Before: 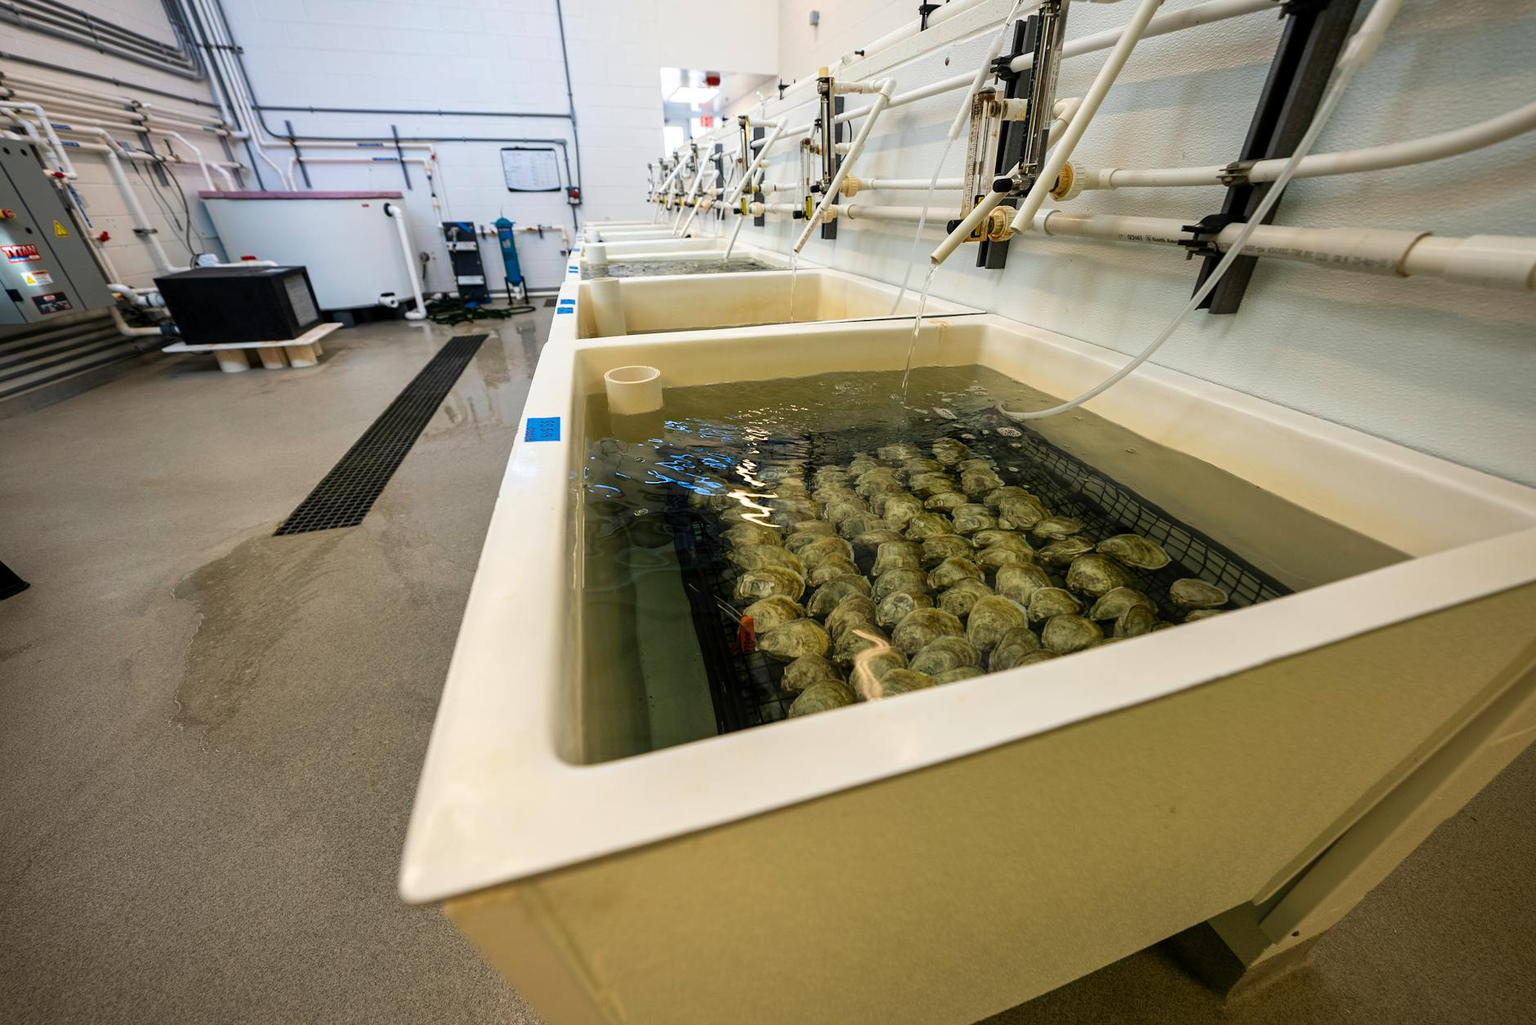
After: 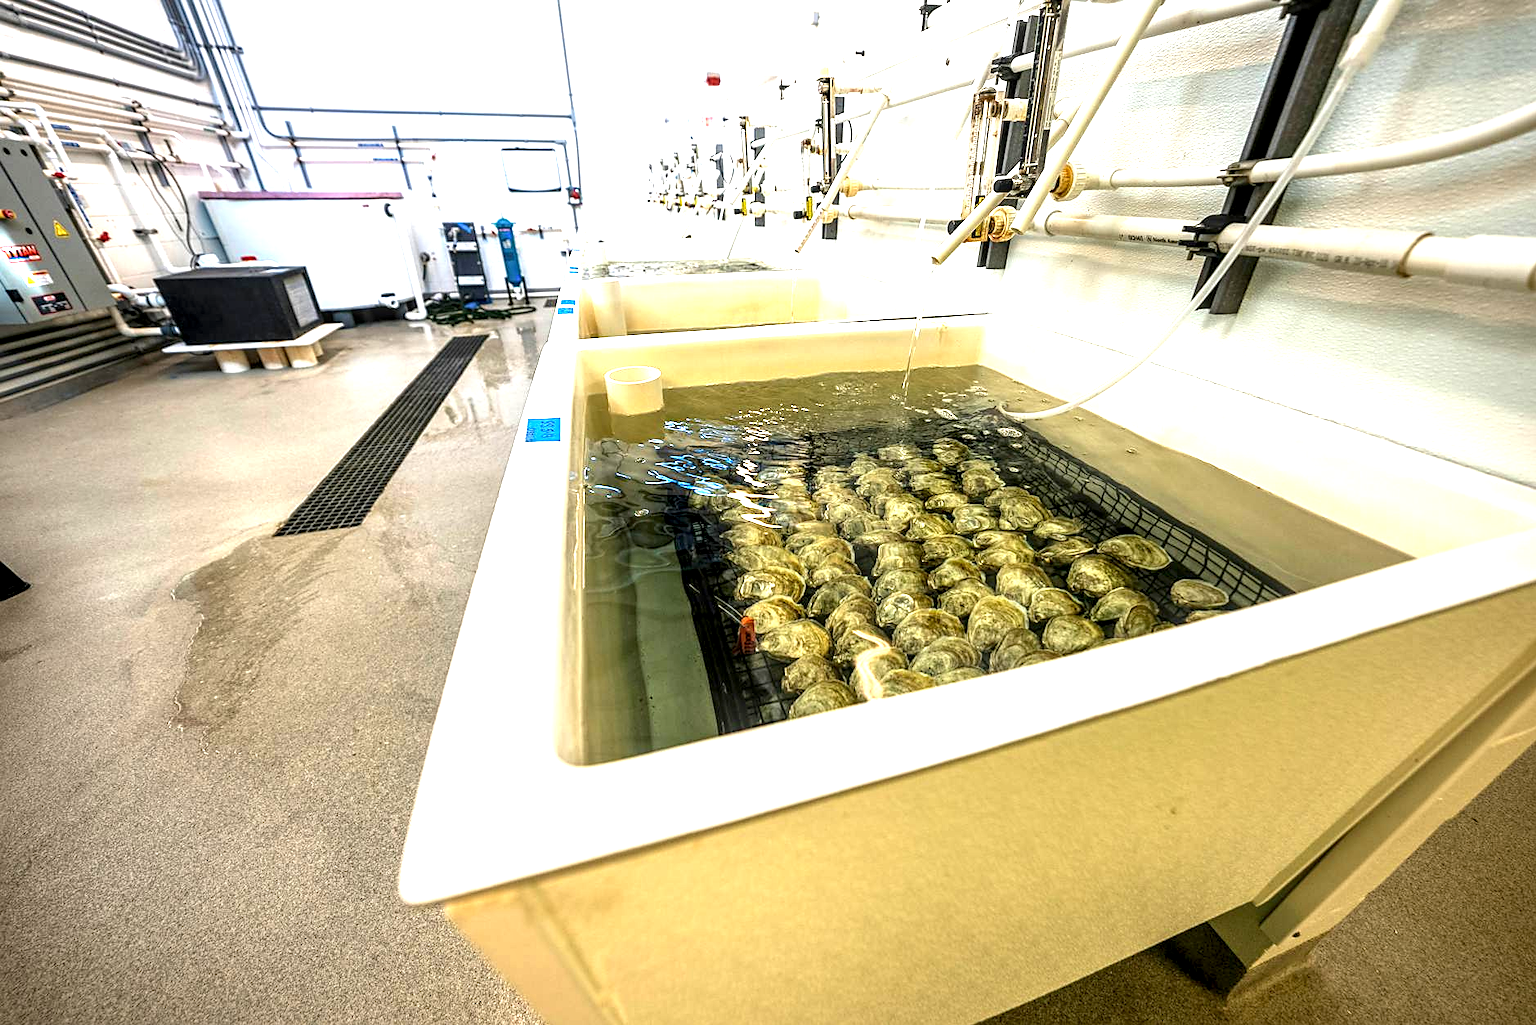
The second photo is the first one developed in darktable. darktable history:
sharpen: radius 1.831, amount 0.395, threshold 1.376
local contrast: detail 150%
exposure: black level correction 0.001, exposure 1.398 EV, compensate highlight preservation false
